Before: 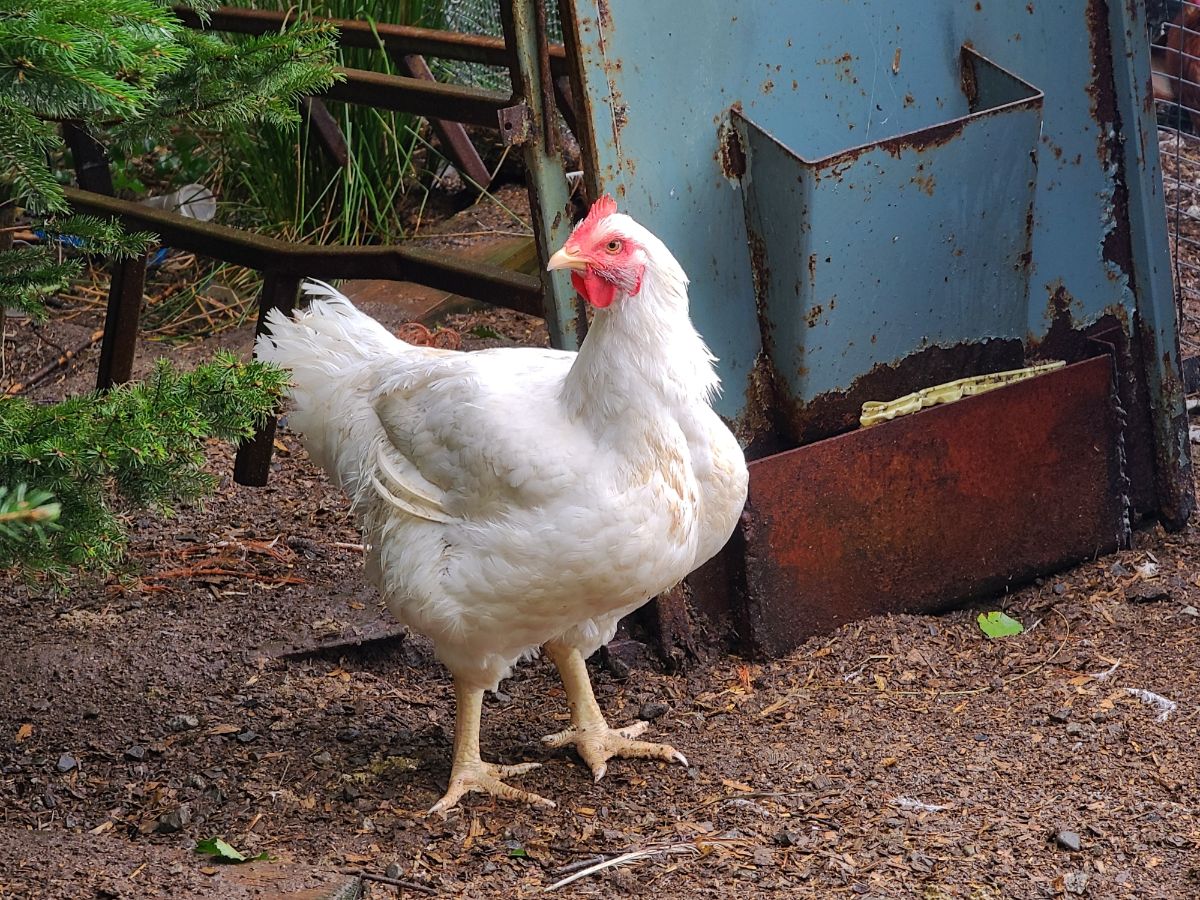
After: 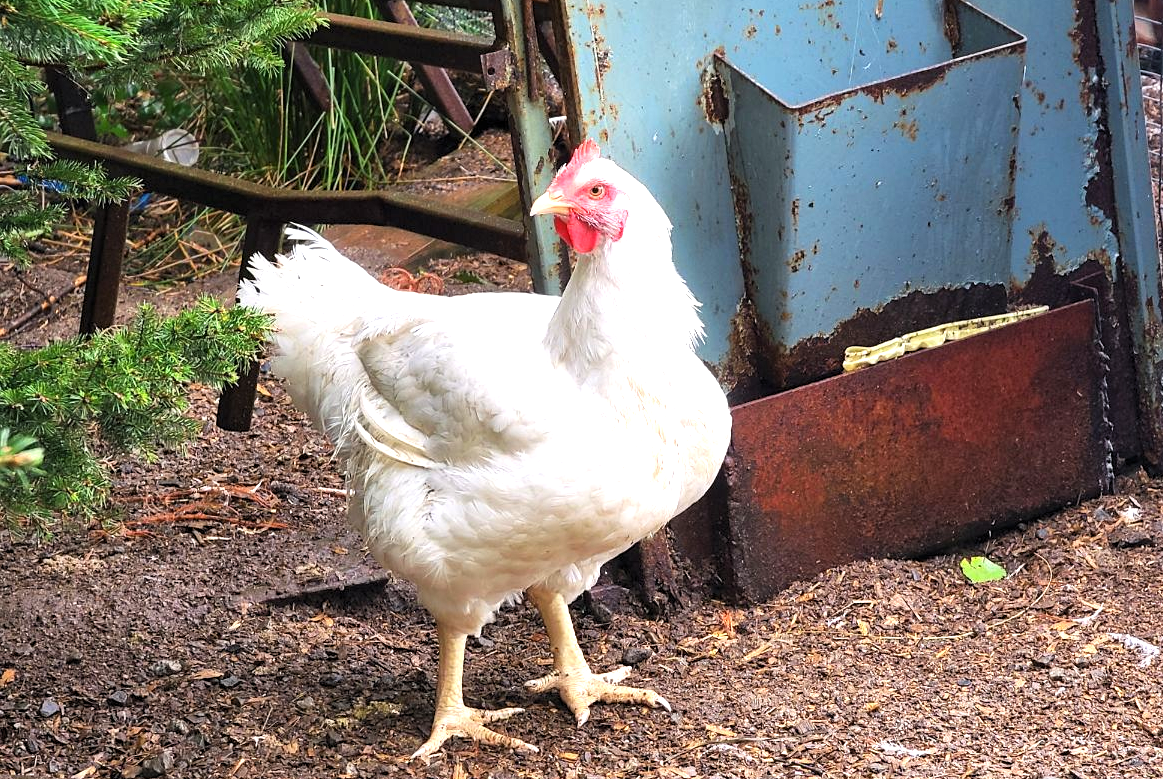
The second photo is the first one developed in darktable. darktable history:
exposure: exposure 0.997 EV, compensate exposure bias true, compensate highlight preservation false
crop: left 1.427%, top 6.179%, right 1.607%, bottom 7.217%
levels: levels [0.031, 0.5, 0.969]
